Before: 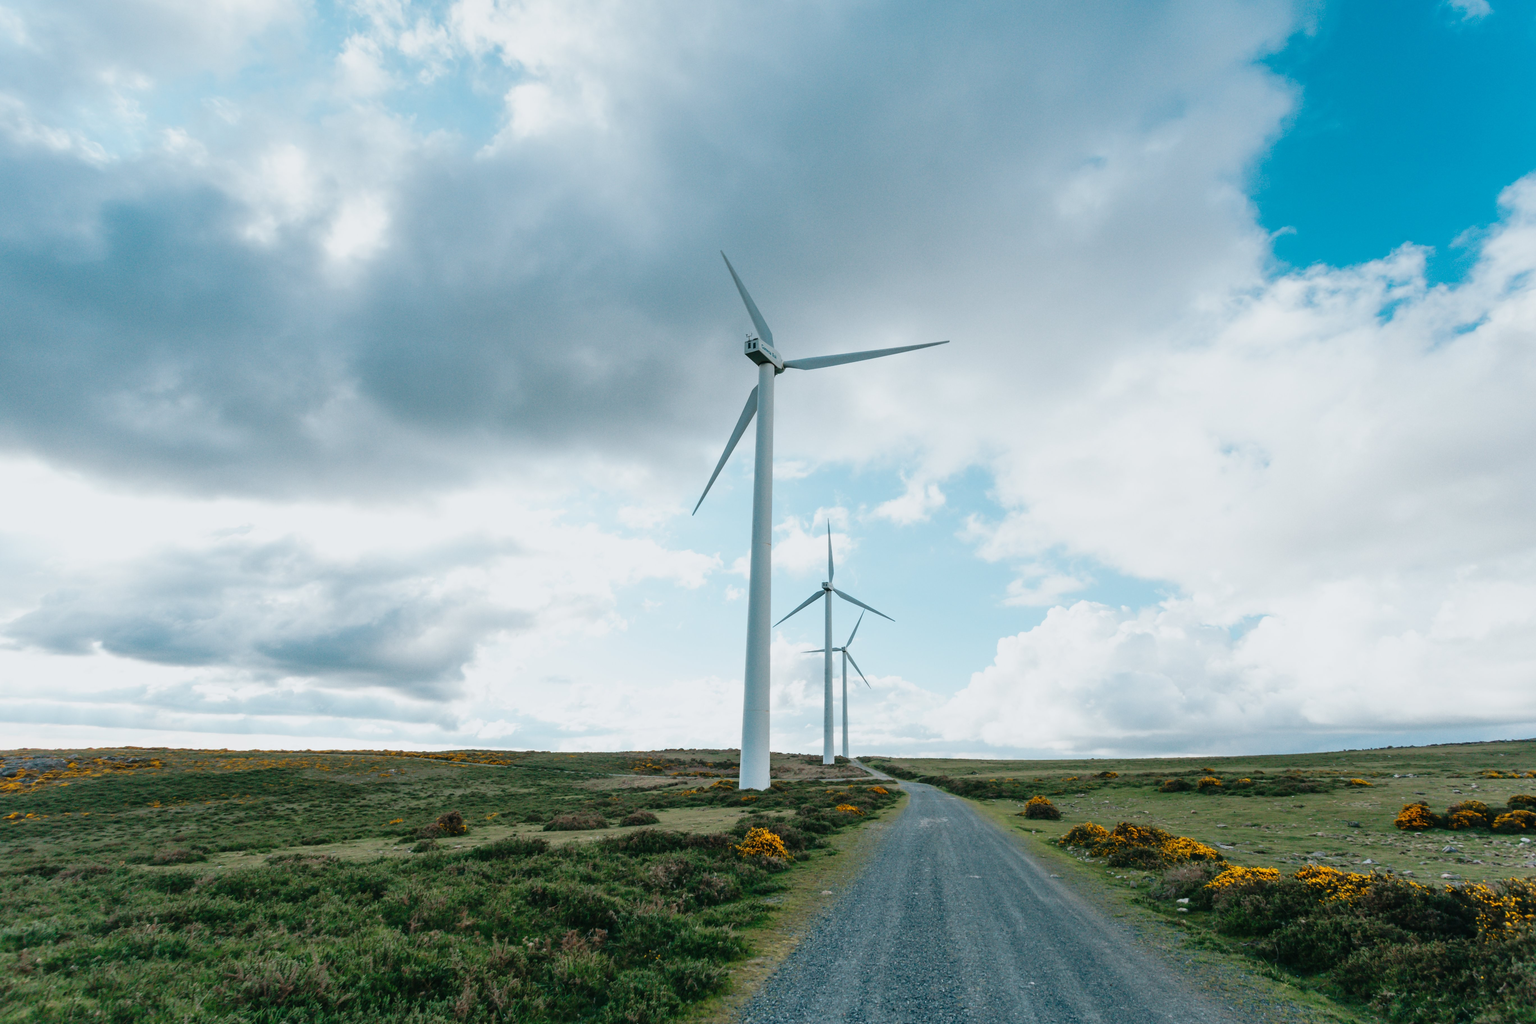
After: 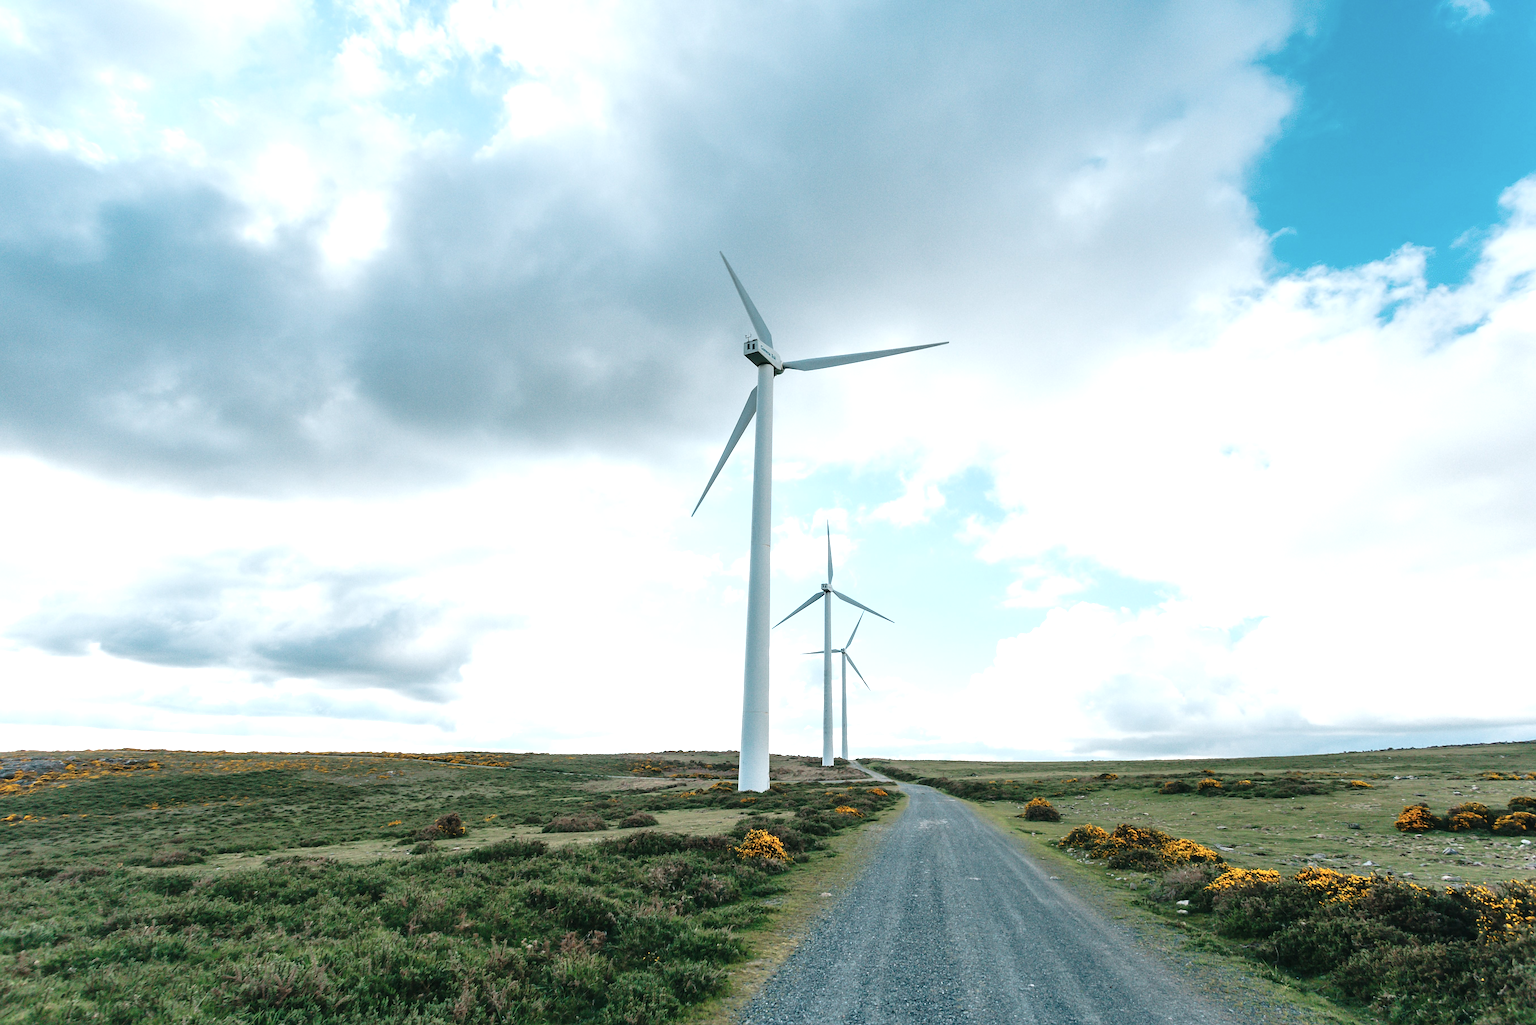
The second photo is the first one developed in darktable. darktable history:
crop: left 0.177%
contrast brightness saturation: saturation -0.152
sharpen: on, module defaults
exposure: exposure 0.604 EV, compensate exposure bias true, compensate highlight preservation false
